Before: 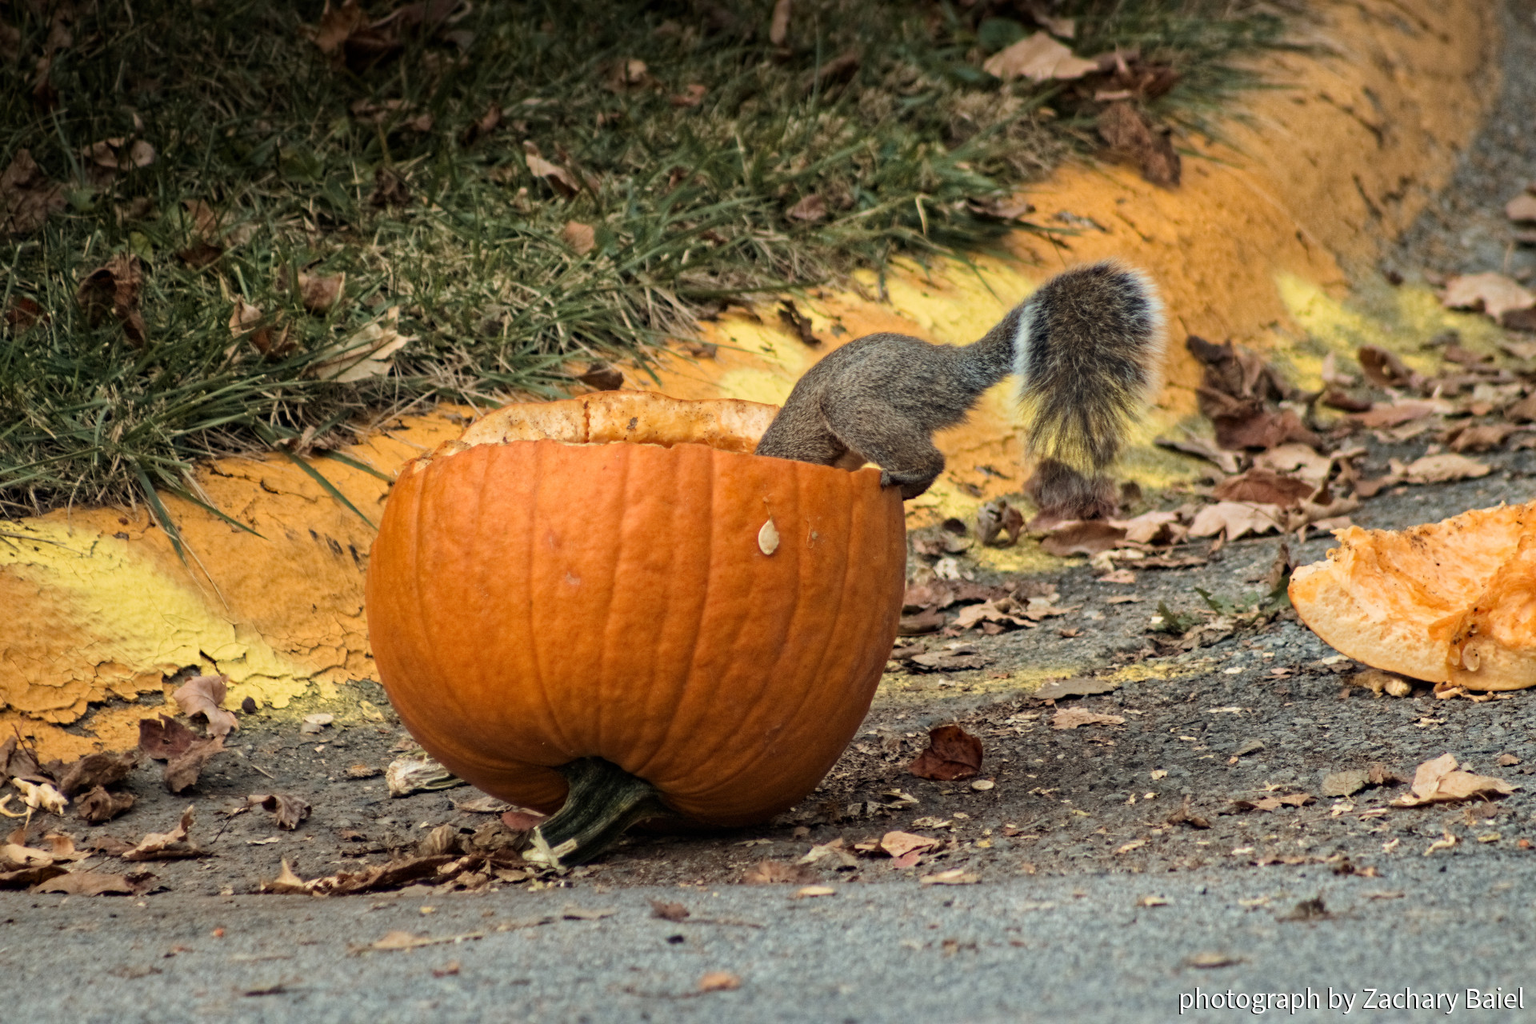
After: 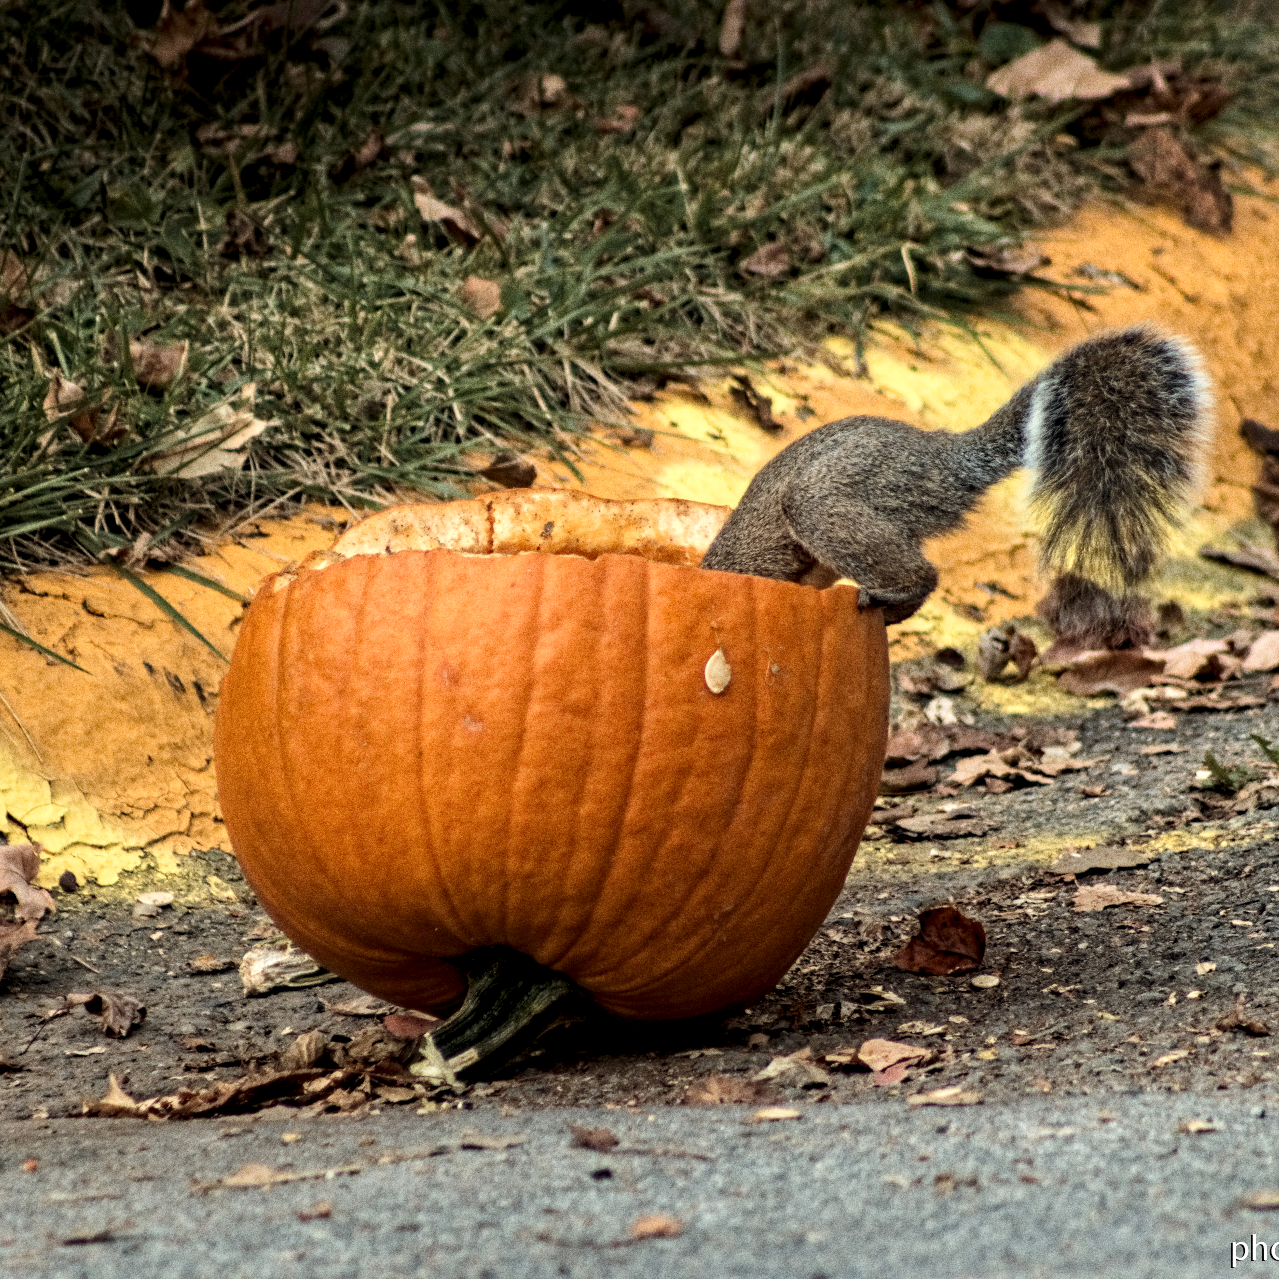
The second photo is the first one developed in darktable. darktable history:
crop and rotate: left 12.673%, right 20.66%
local contrast: detail 135%, midtone range 0.75
grain: coarseness 0.09 ISO, strength 40%
